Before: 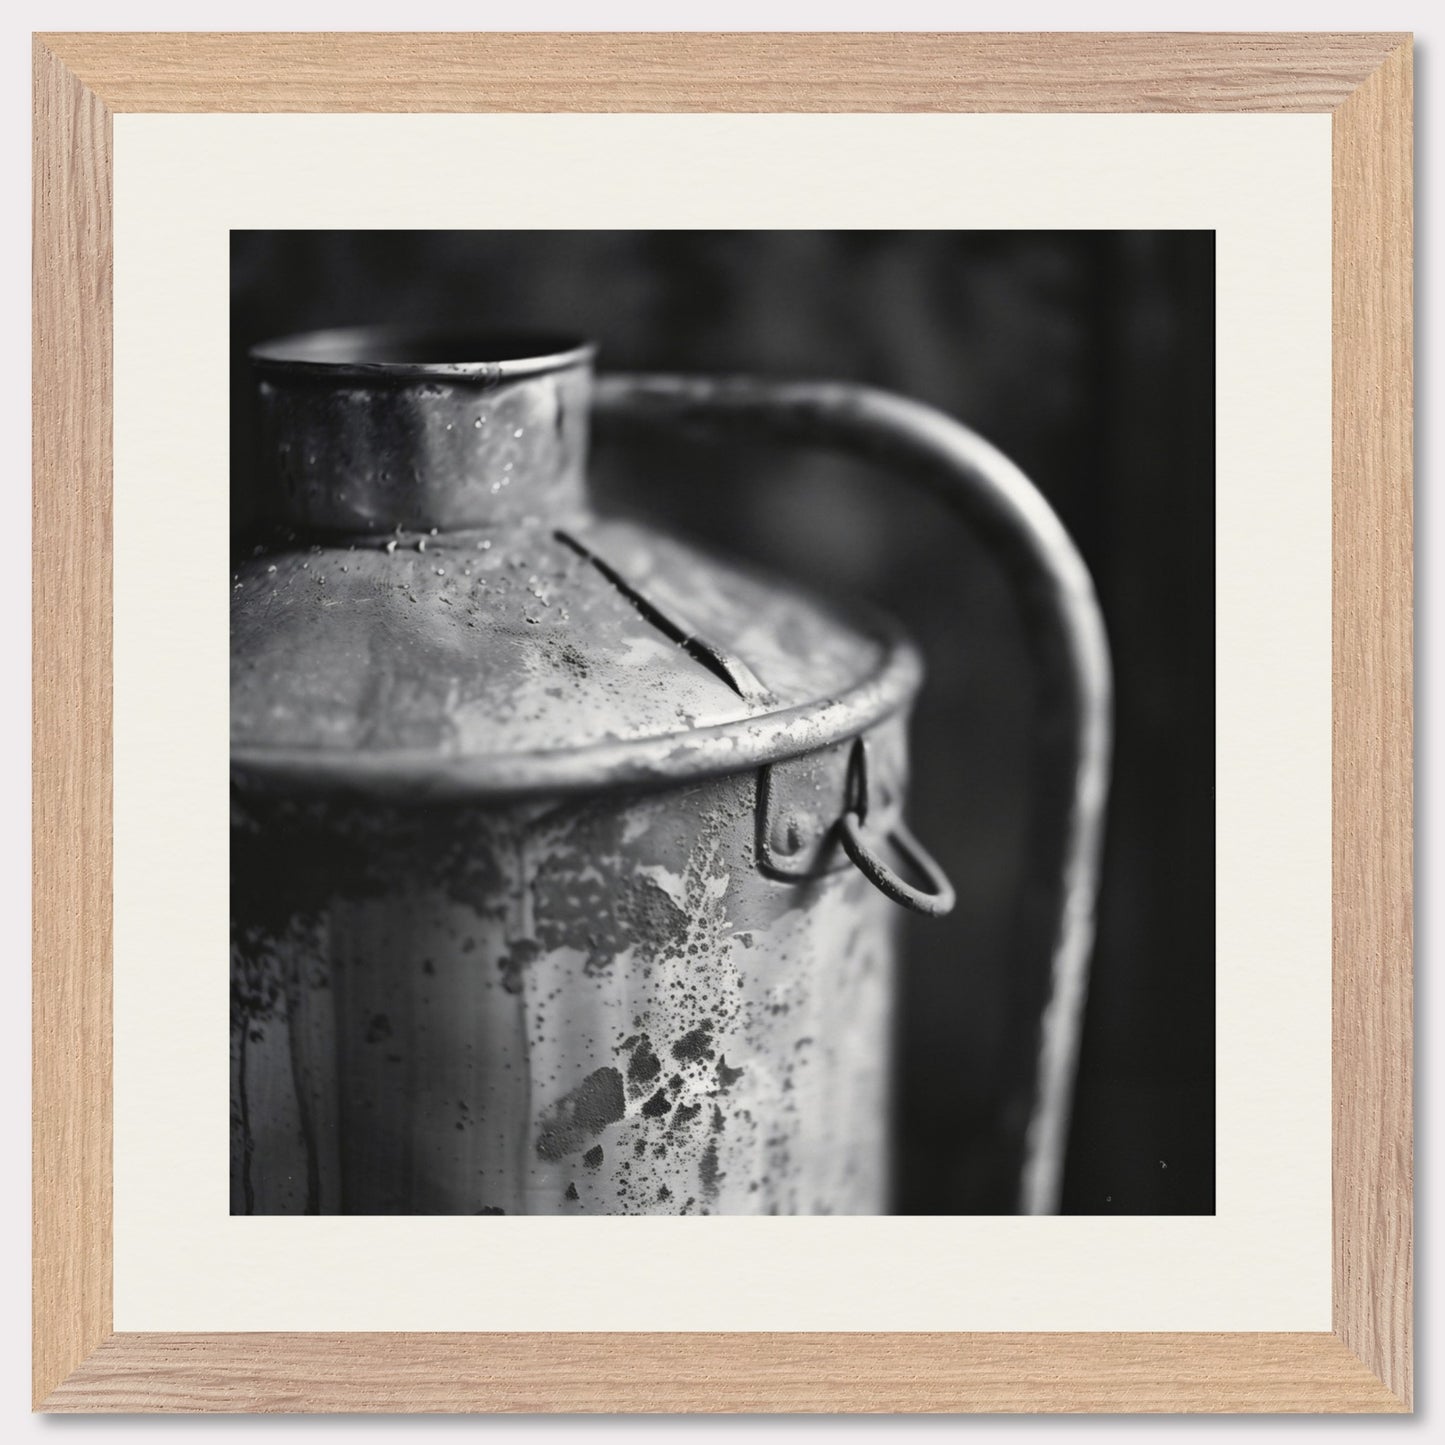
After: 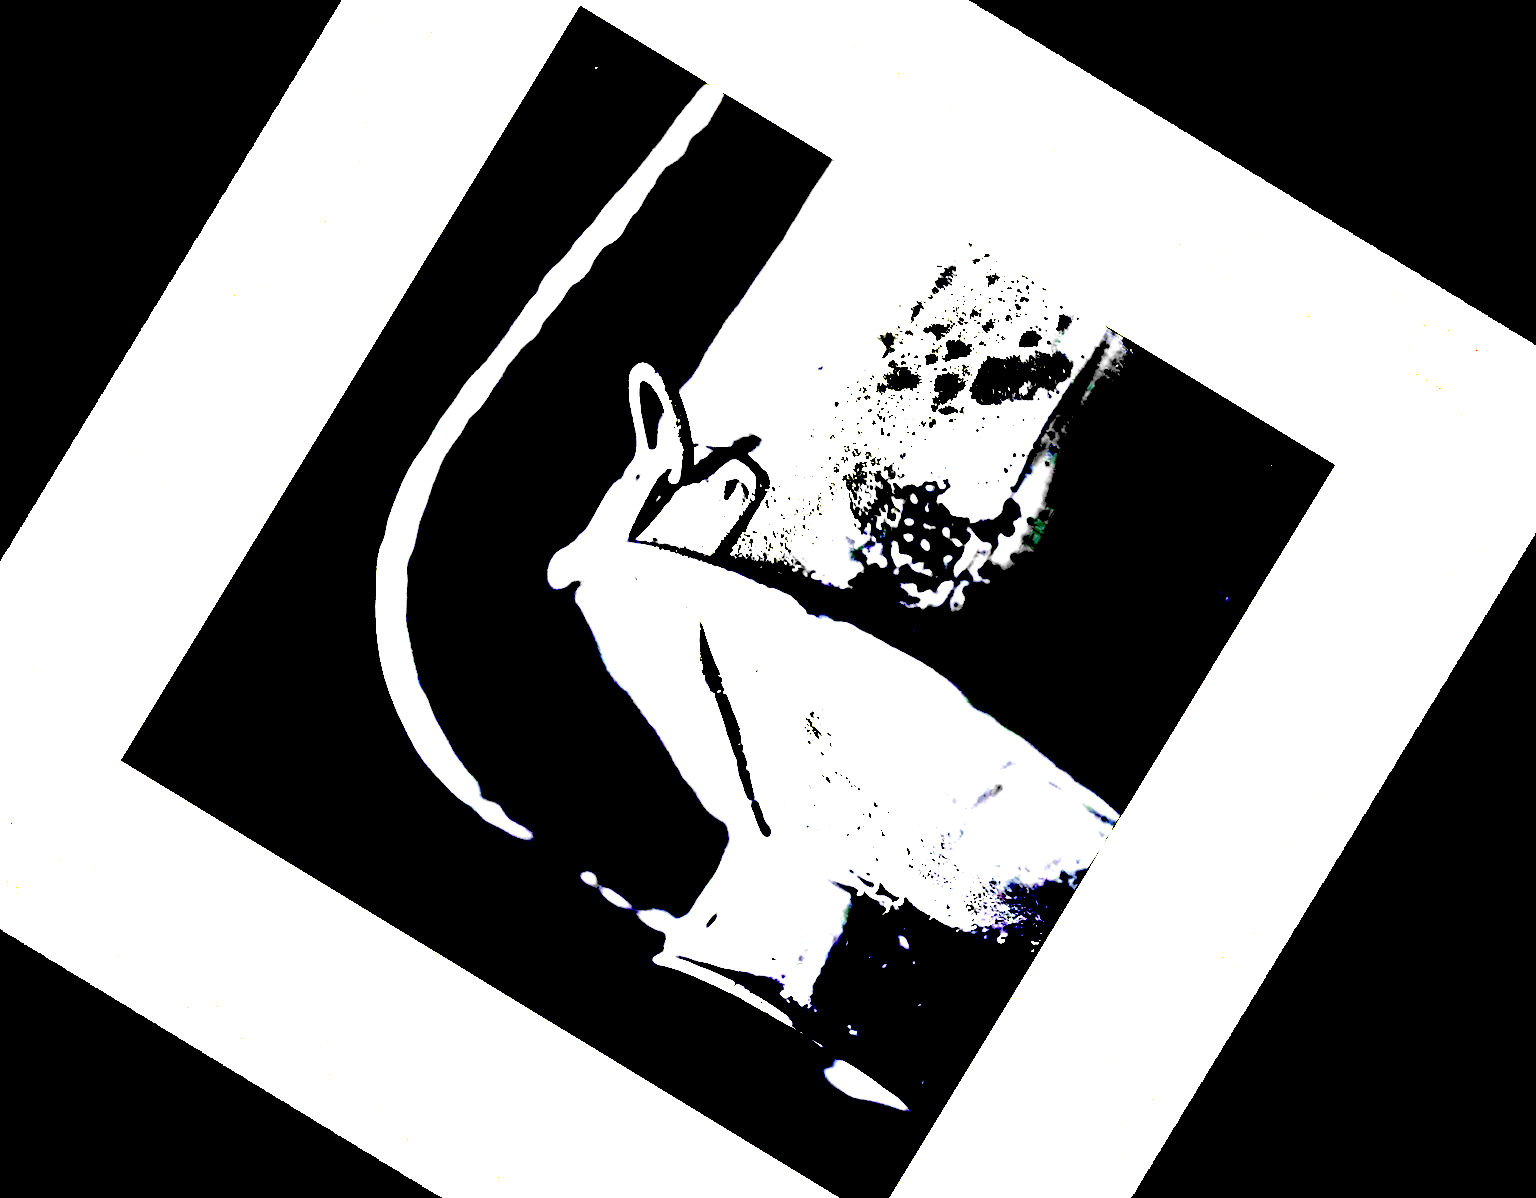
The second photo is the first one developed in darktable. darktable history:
exposure: black level correction 0.1, exposure 3 EV, compensate highlight preservation false
crop and rotate: angle 148.68°, left 9.111%, top 15.603%, right 4.588%, bottom 17.041%
